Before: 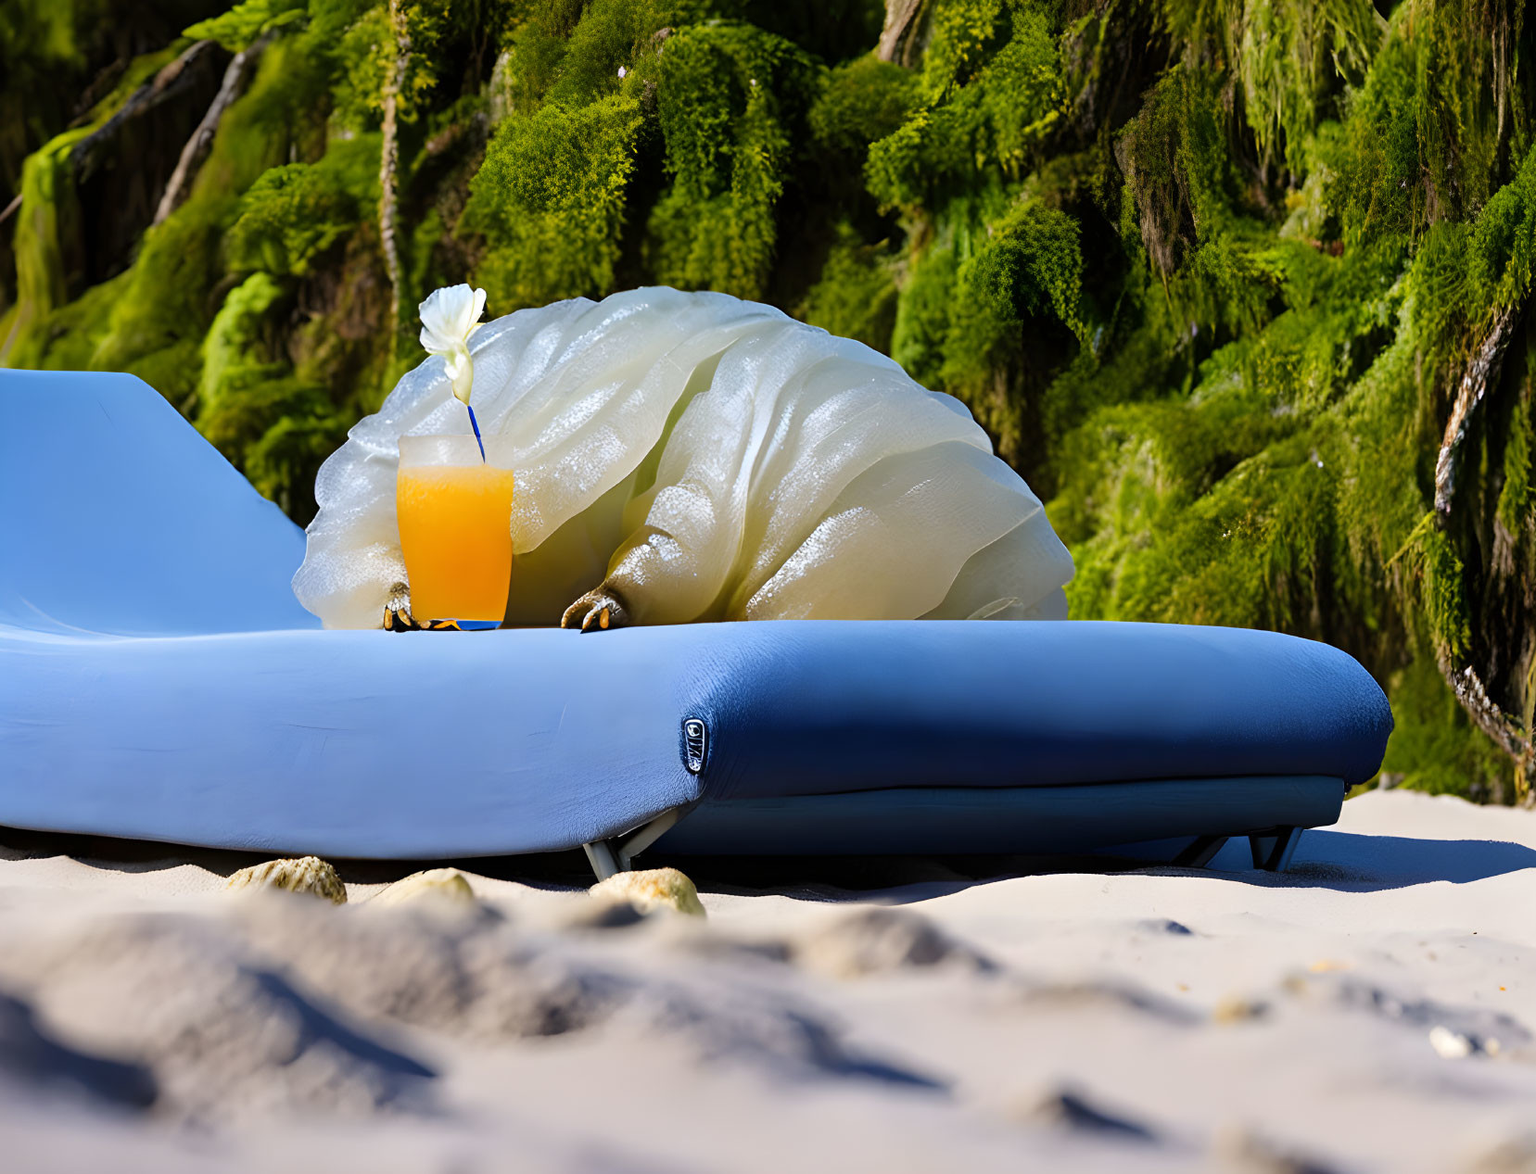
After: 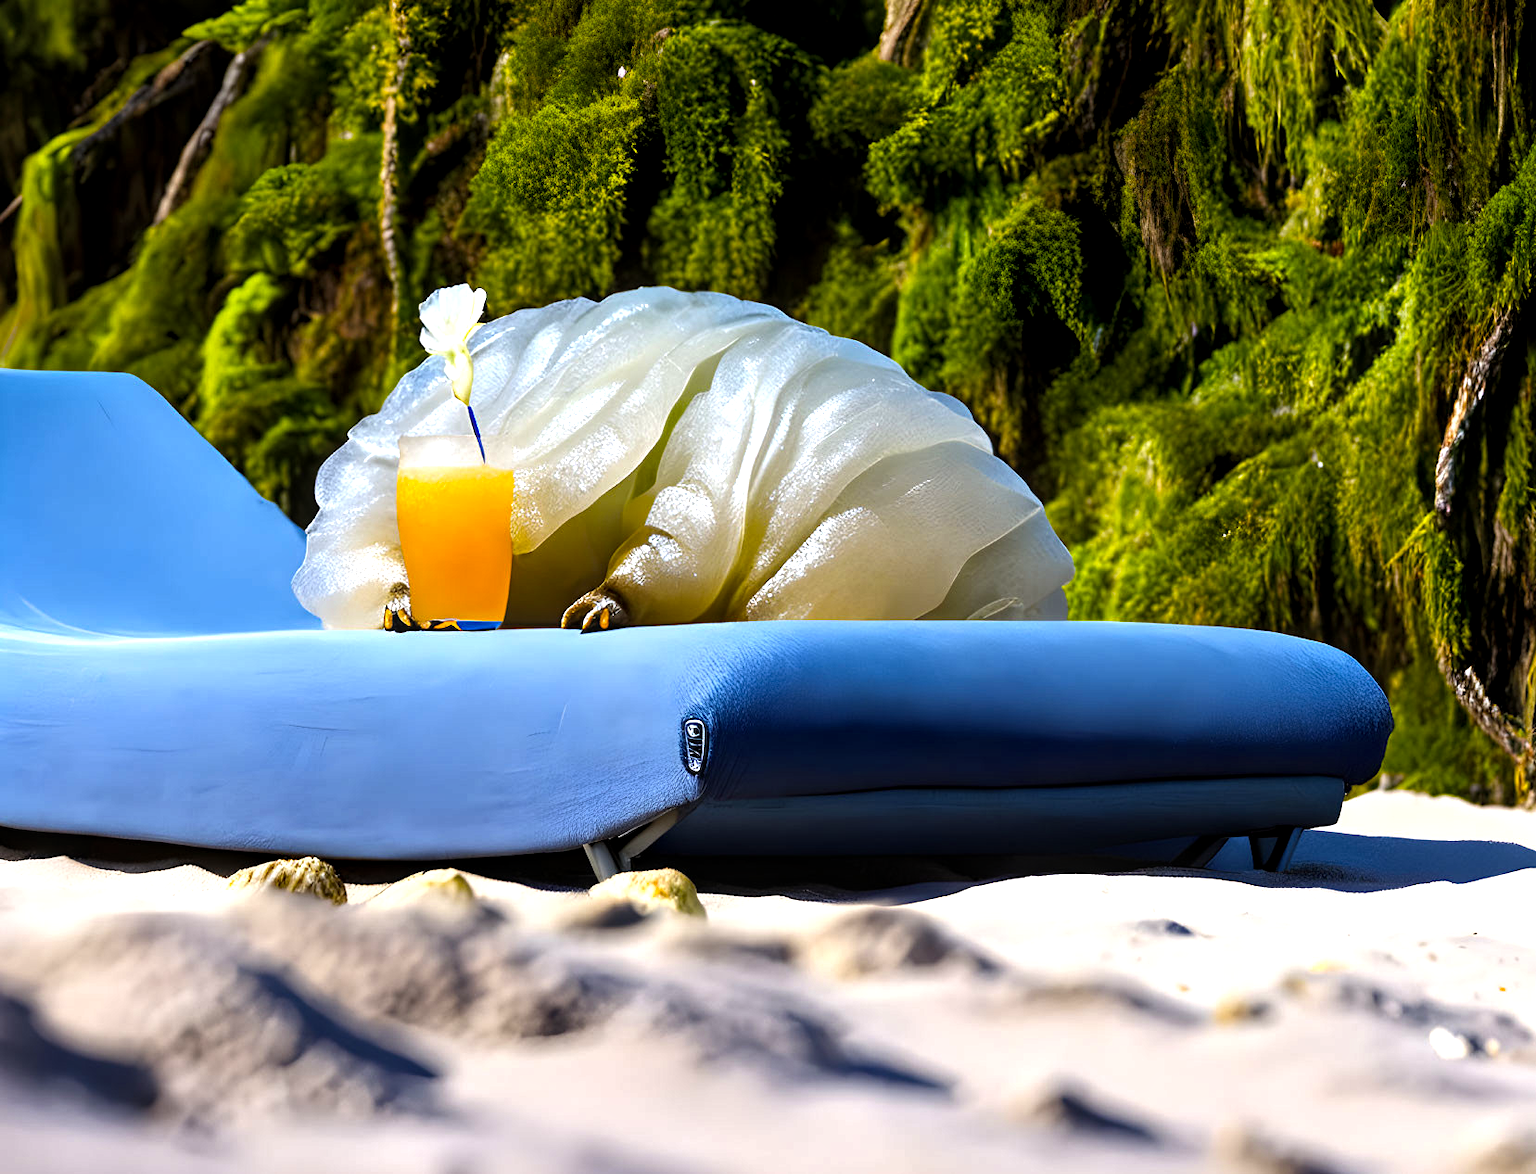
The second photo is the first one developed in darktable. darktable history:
local contrast: highlights 96%, shadows 88%, detail 160%, midtone range 0.2
color balance rgb: shadows lift › chroma 1.028%, shadows lift › hue 27.91°, perceptual saturation grading › global saturation 29.531%, perceptual brilliance grading › global brilliance 15.693%, perceptual brilliance grading › shadows -35.755%
